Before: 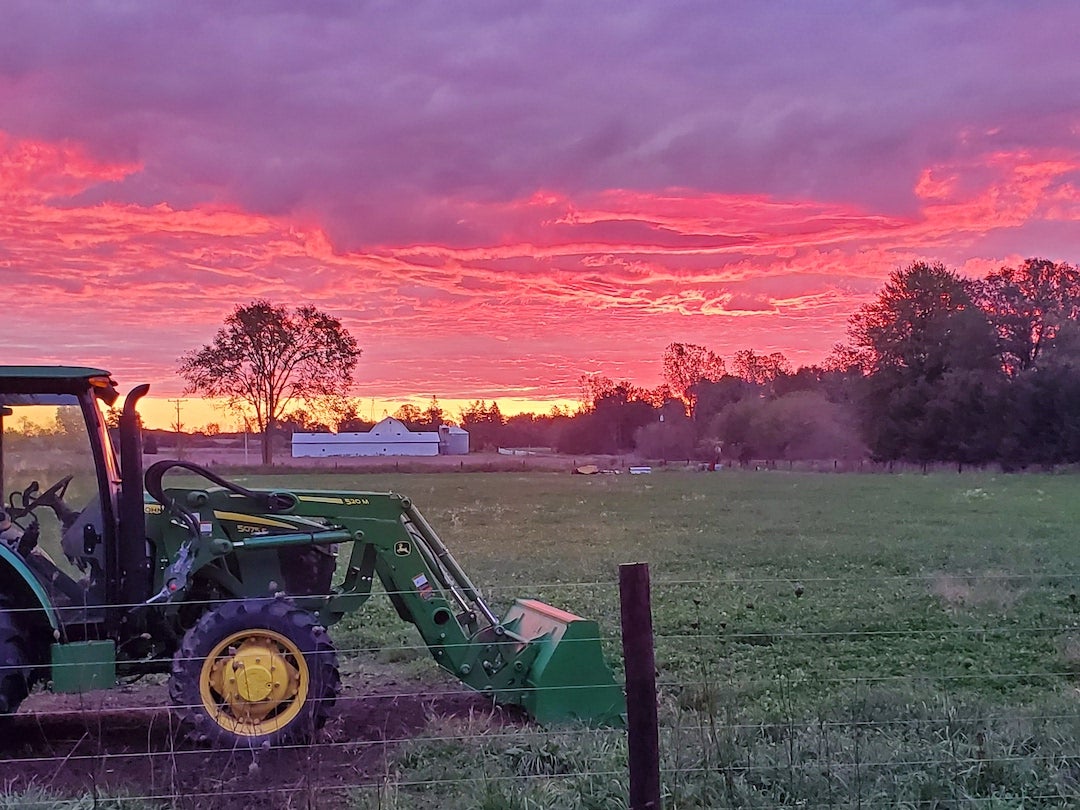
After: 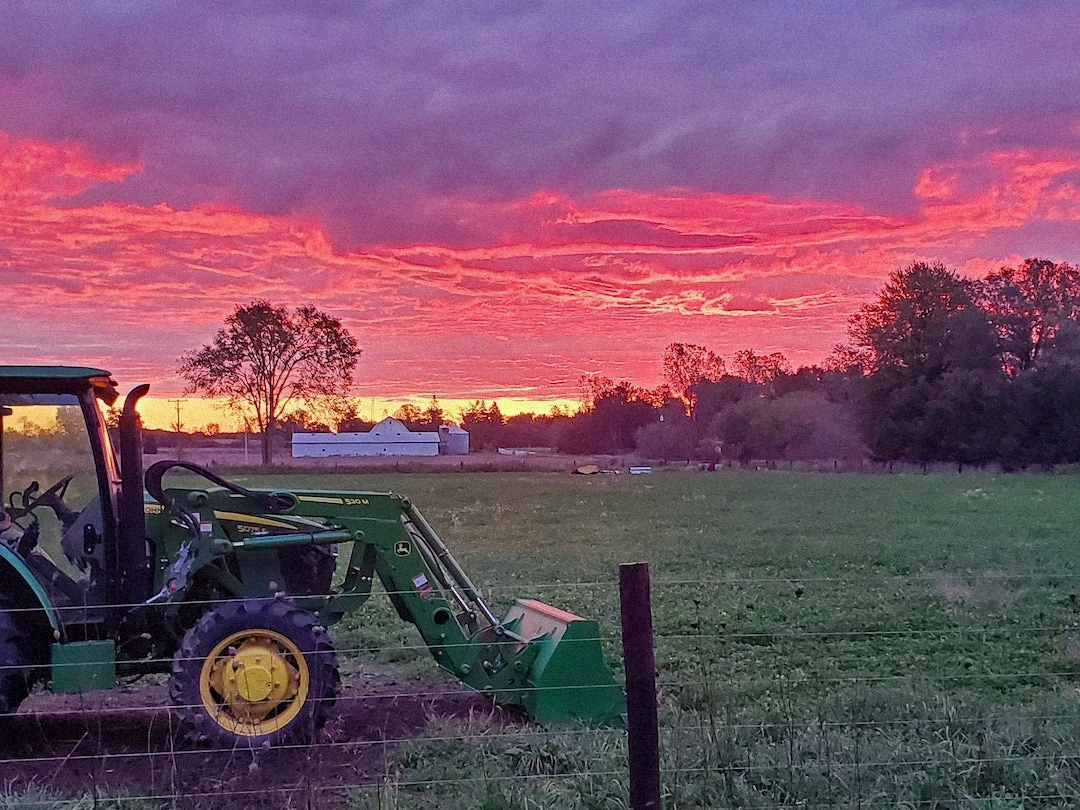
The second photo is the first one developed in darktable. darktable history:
exposure: exposure -0.153 EV, compensate highlight preservation false
grain: mid-tones bias 0%
haze removal: compatibility mode true, adaptive false
